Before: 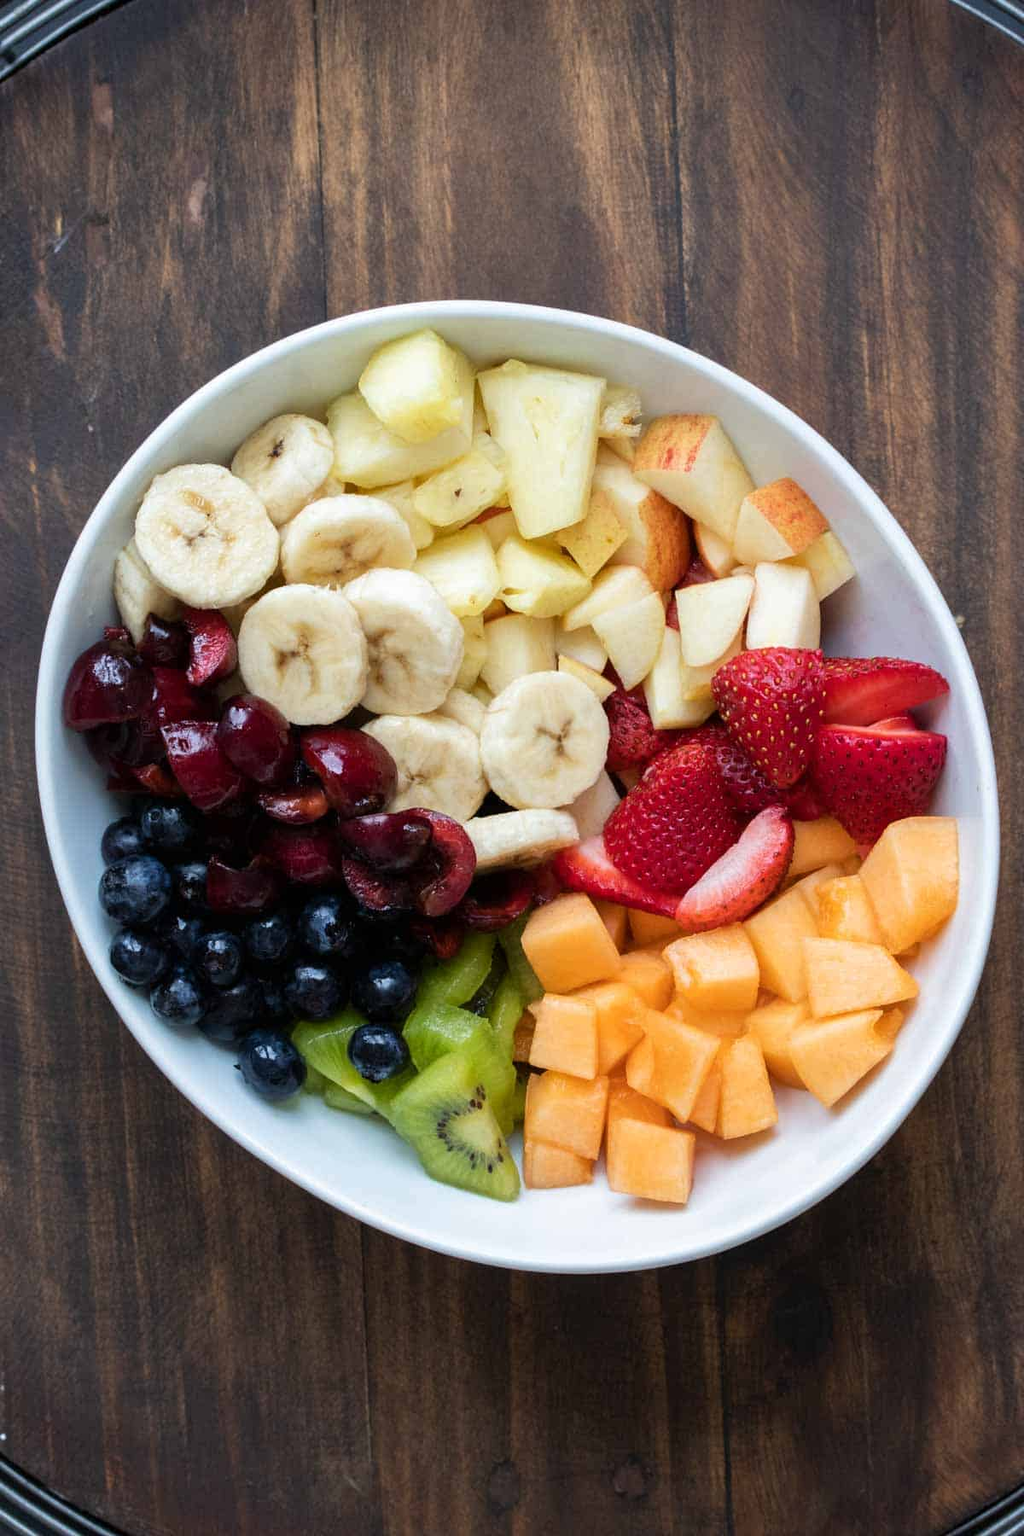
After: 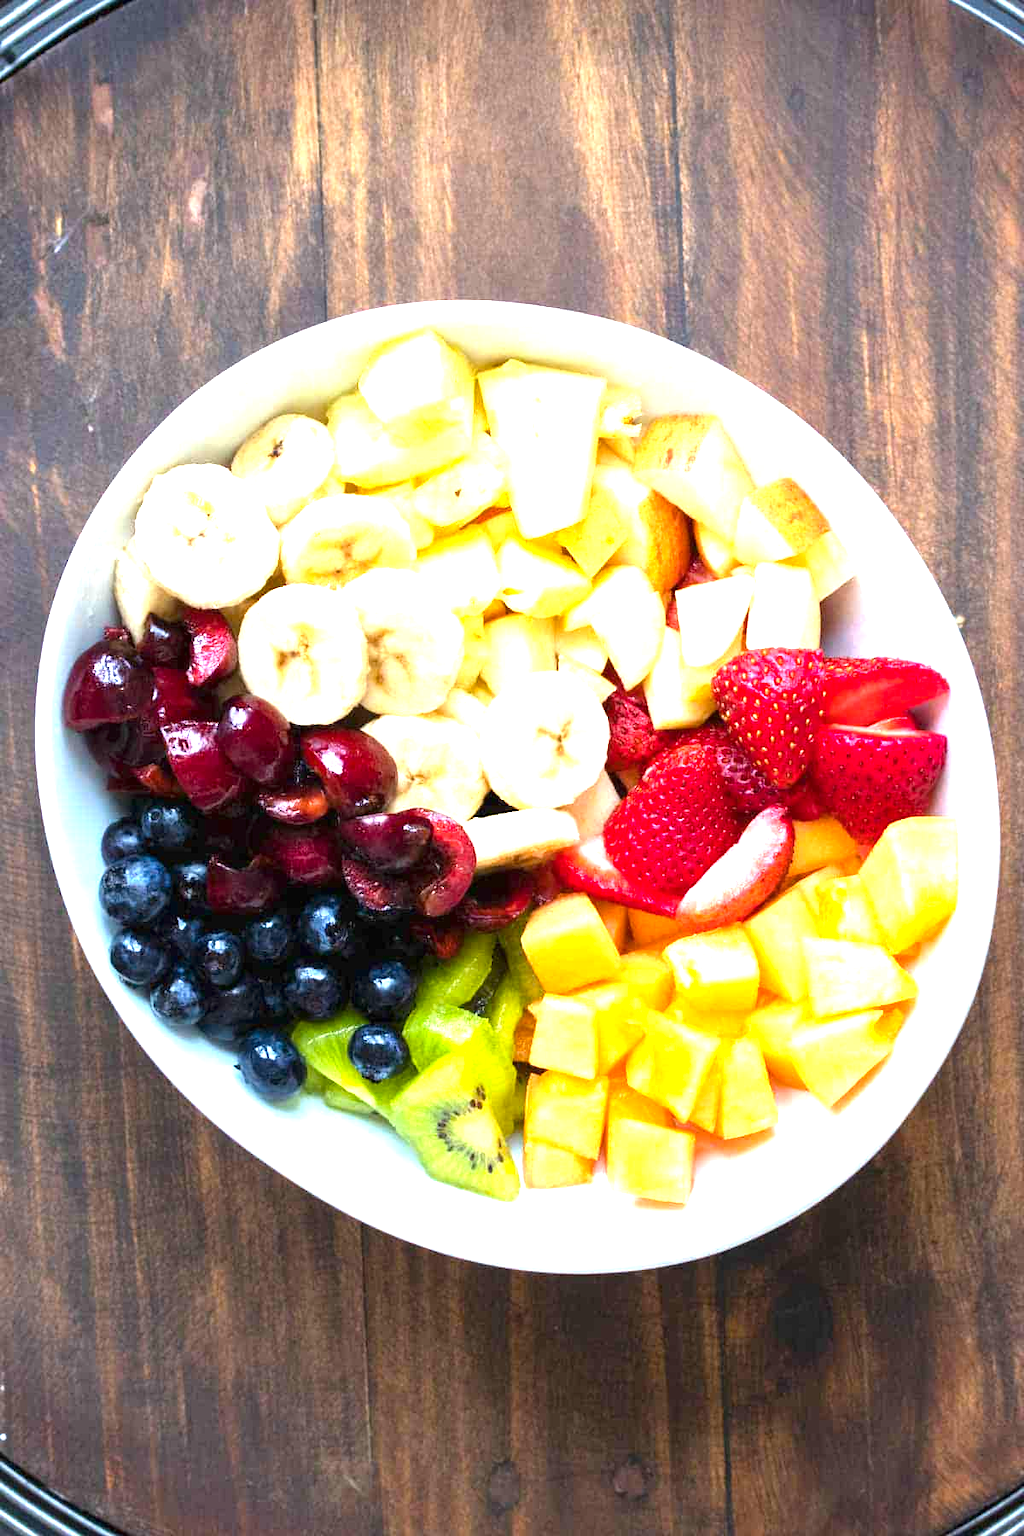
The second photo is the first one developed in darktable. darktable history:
exposure: black level correction 0, exposure 1.687 EV, compensate exposure bias true, compensate highlight preservation false
color balance rgb: power › hue 61.16°, perceptual saturation grading › global saturation 10.327%, global vibrance 20%
